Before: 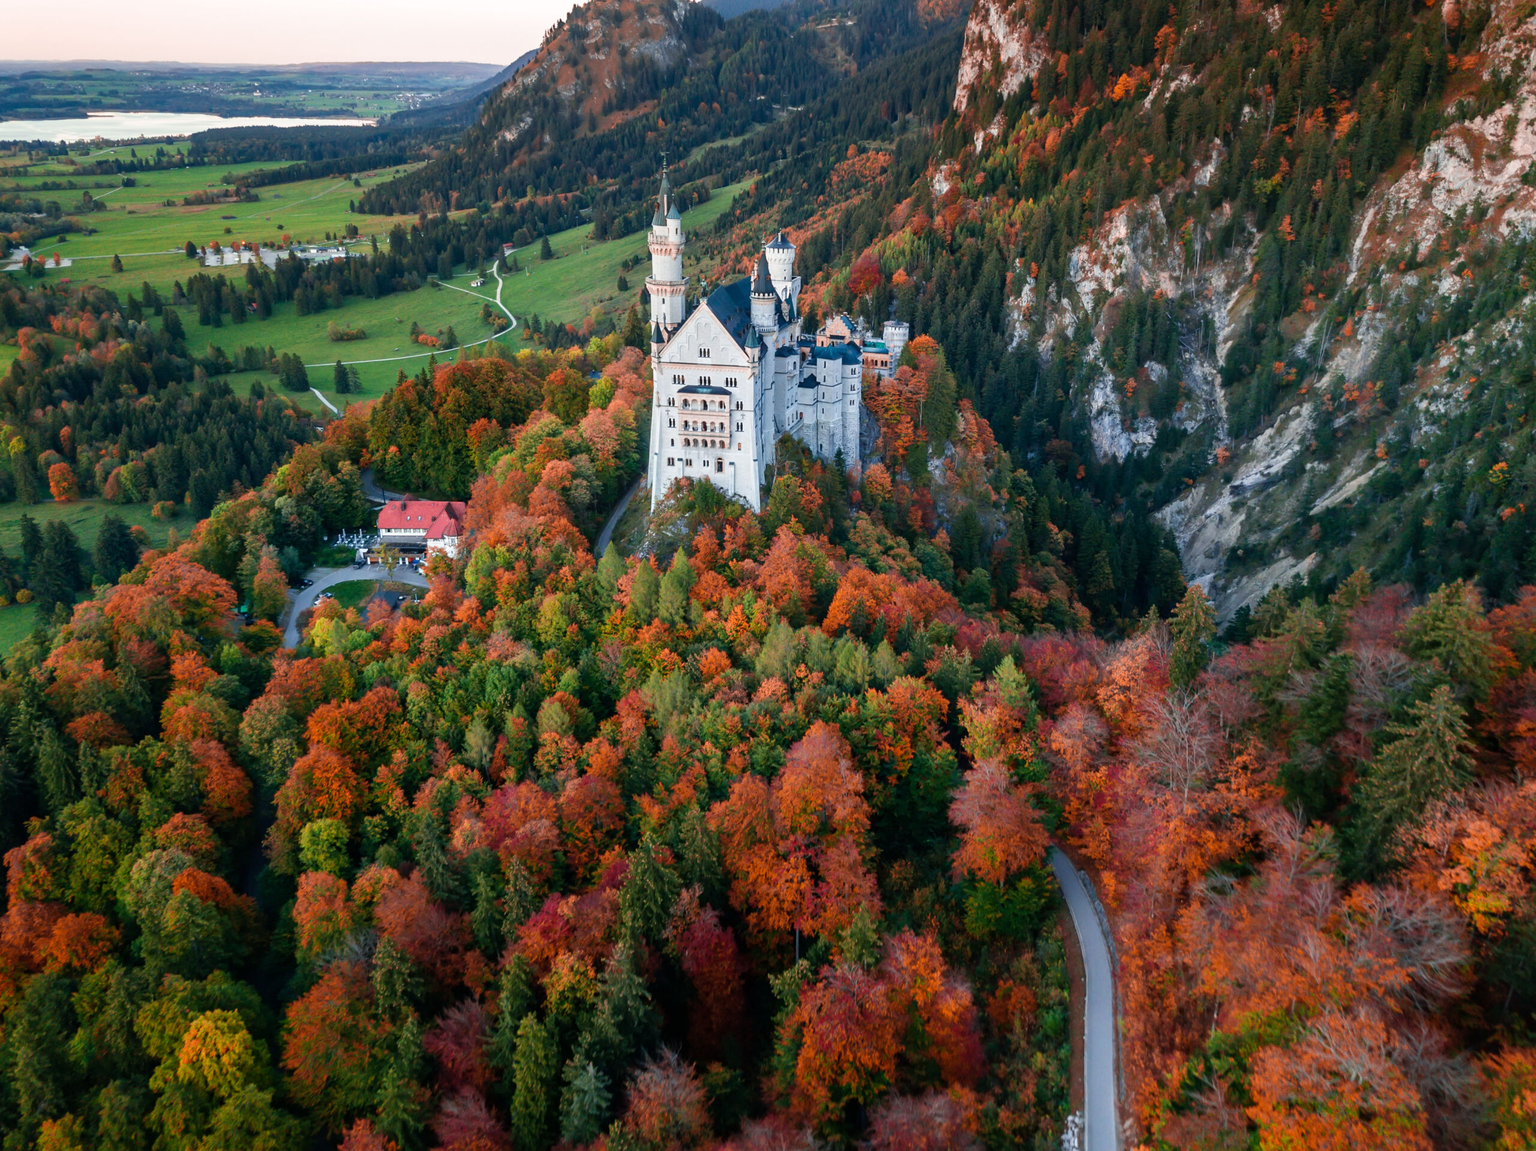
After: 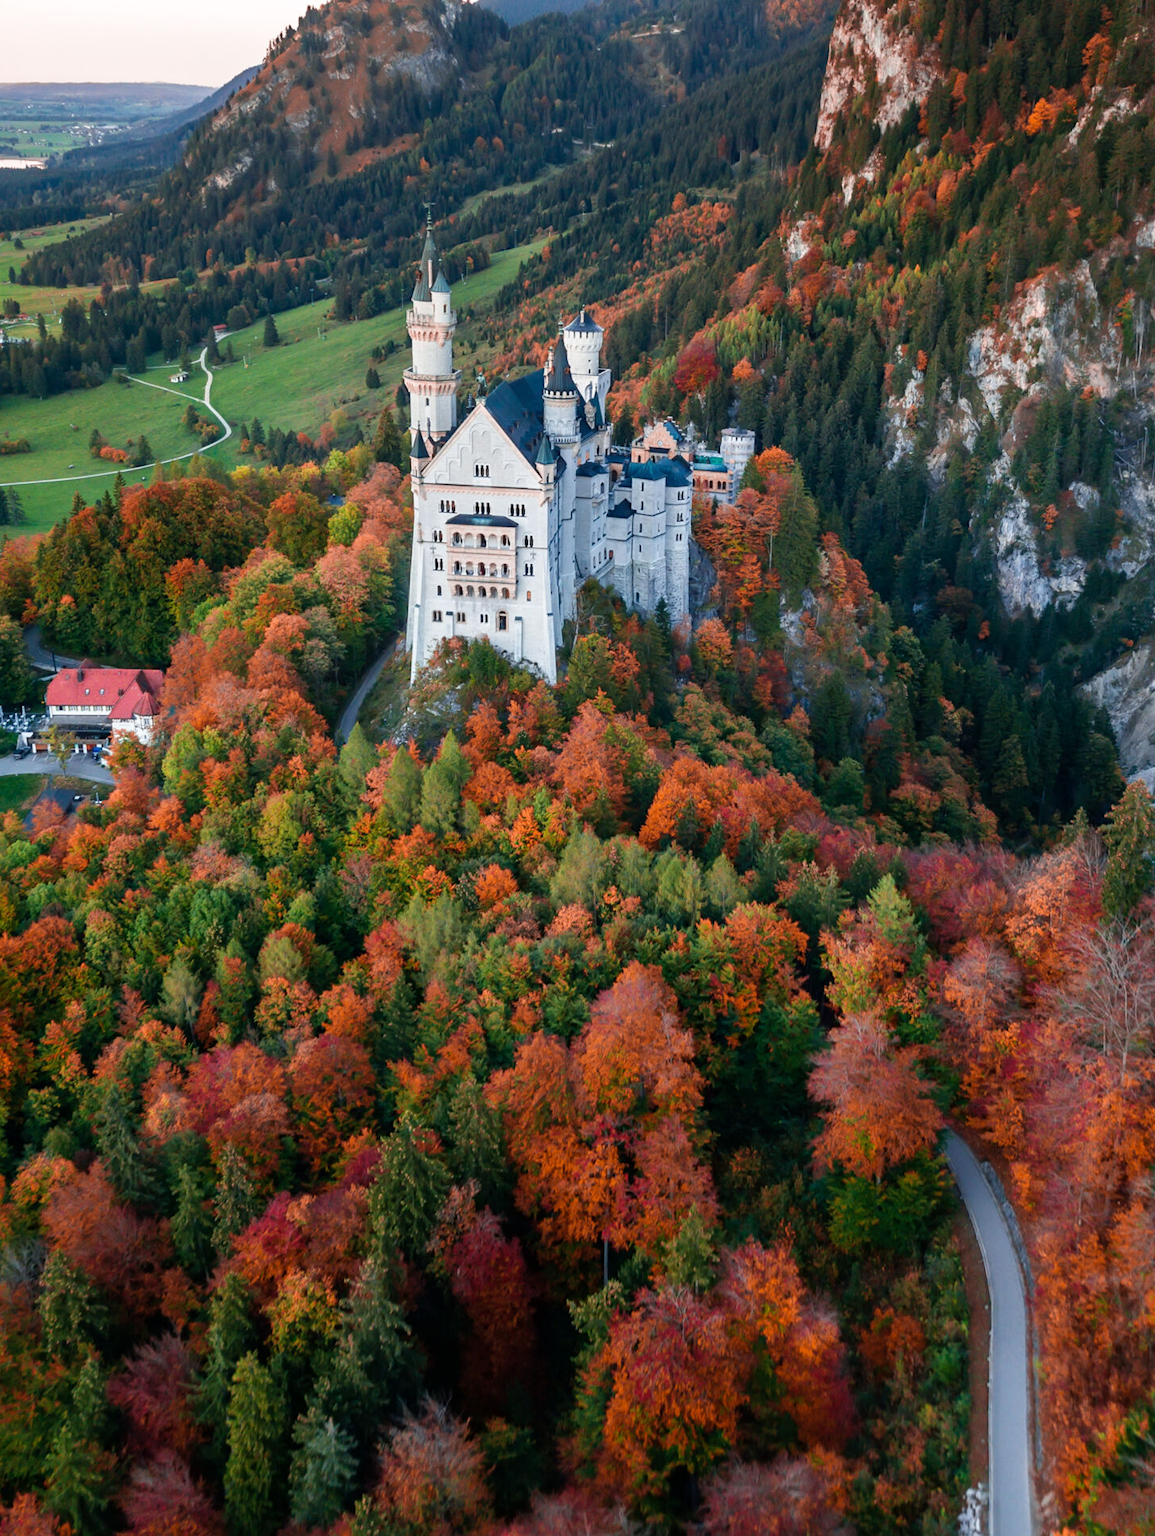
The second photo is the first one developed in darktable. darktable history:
crop and rotate: left 22.381%, right 21.227%
